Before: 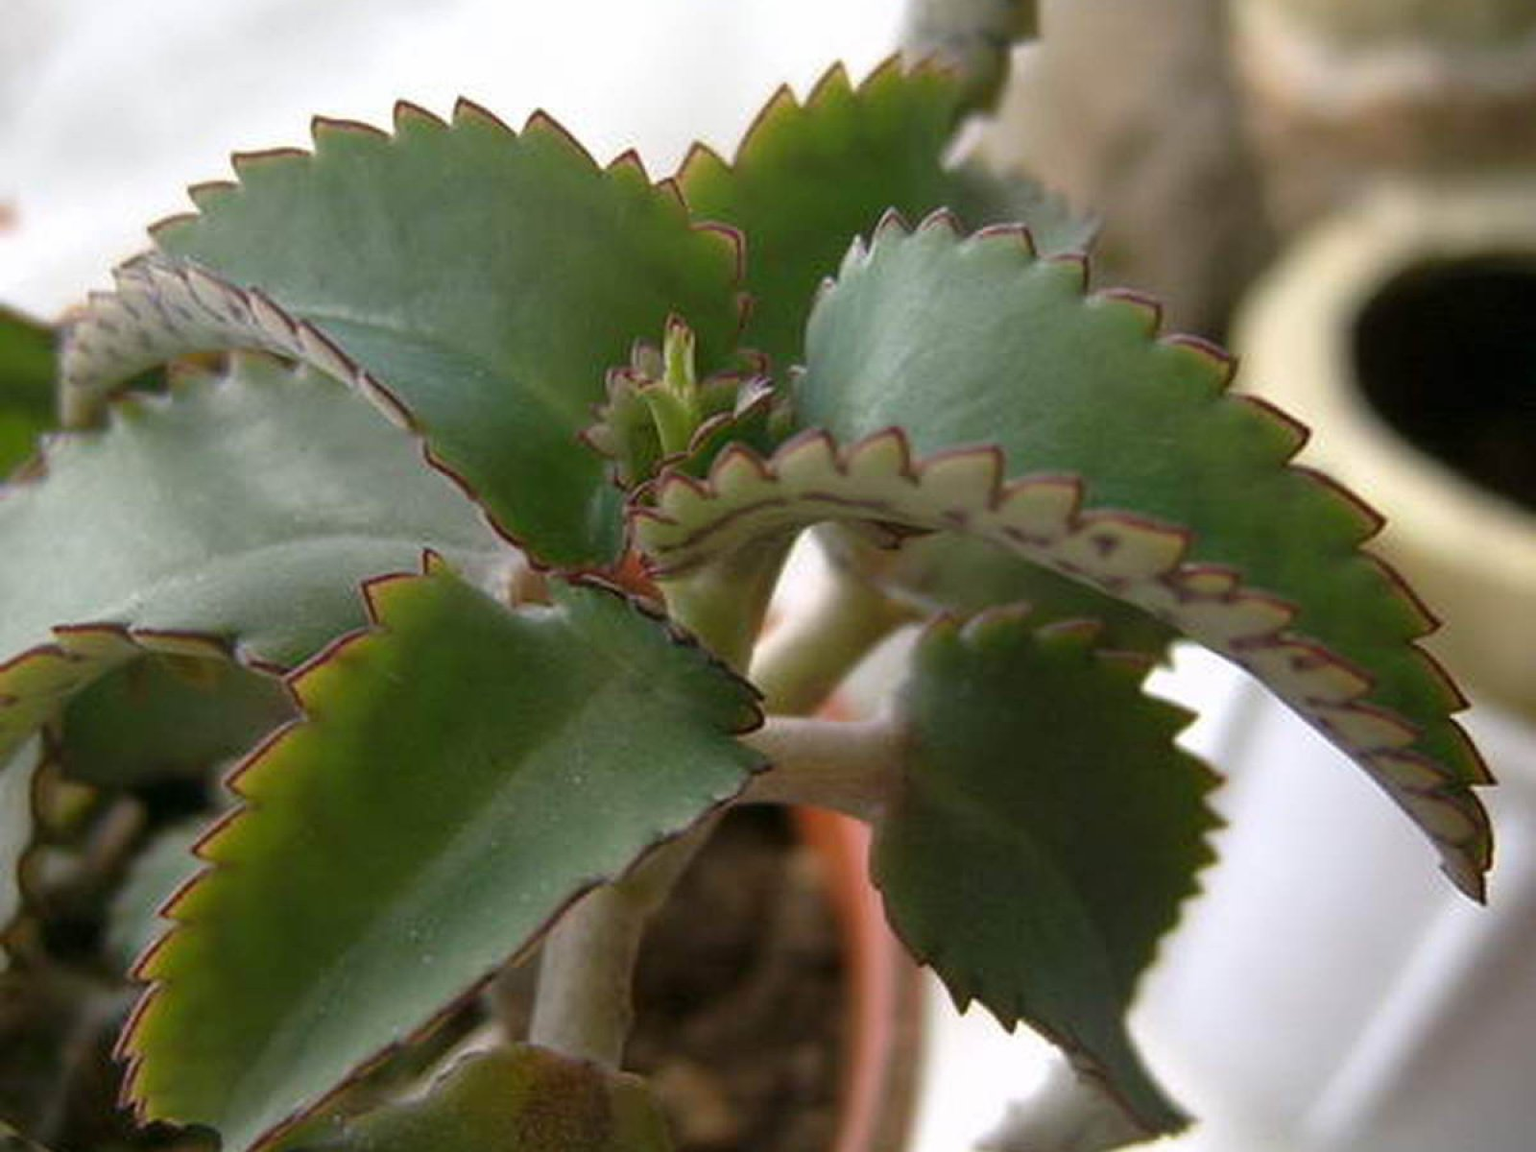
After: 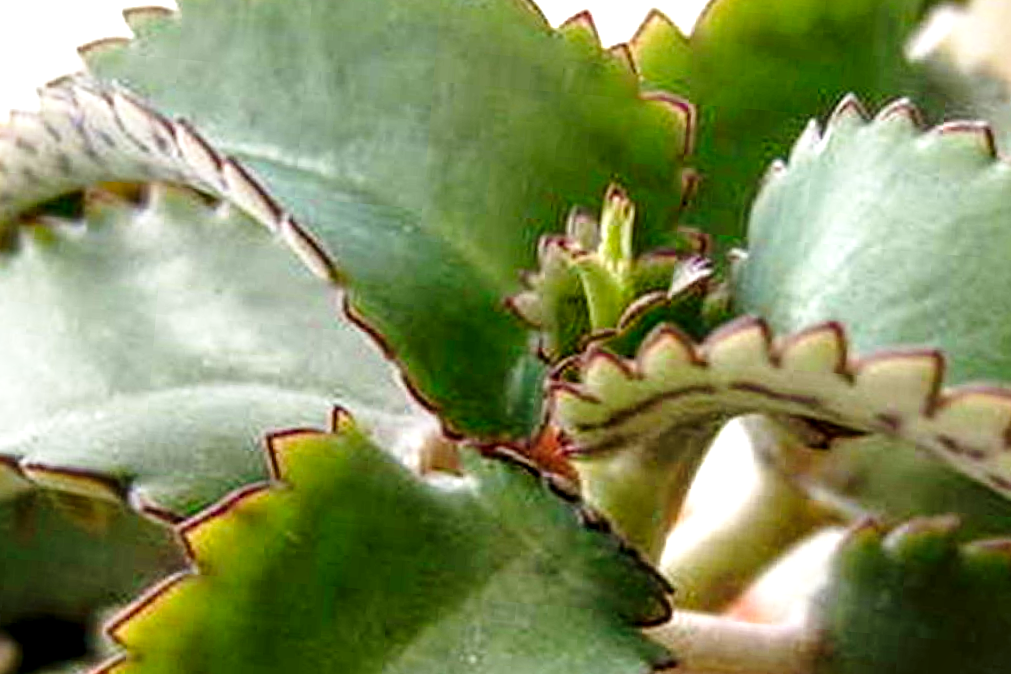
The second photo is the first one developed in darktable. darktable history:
base curve: curves: ch0 [(0, 0) (0.026, 0.03) (0.109, 0.232) (0.351, 0.748) (0.669, 0.968) (1, 1)], preserve colors none
crop and rotate: angle -4.99°, left 2.122%, top 6.945%, right 27.566%, bottom 30.519%
local contrast: detail 154%
